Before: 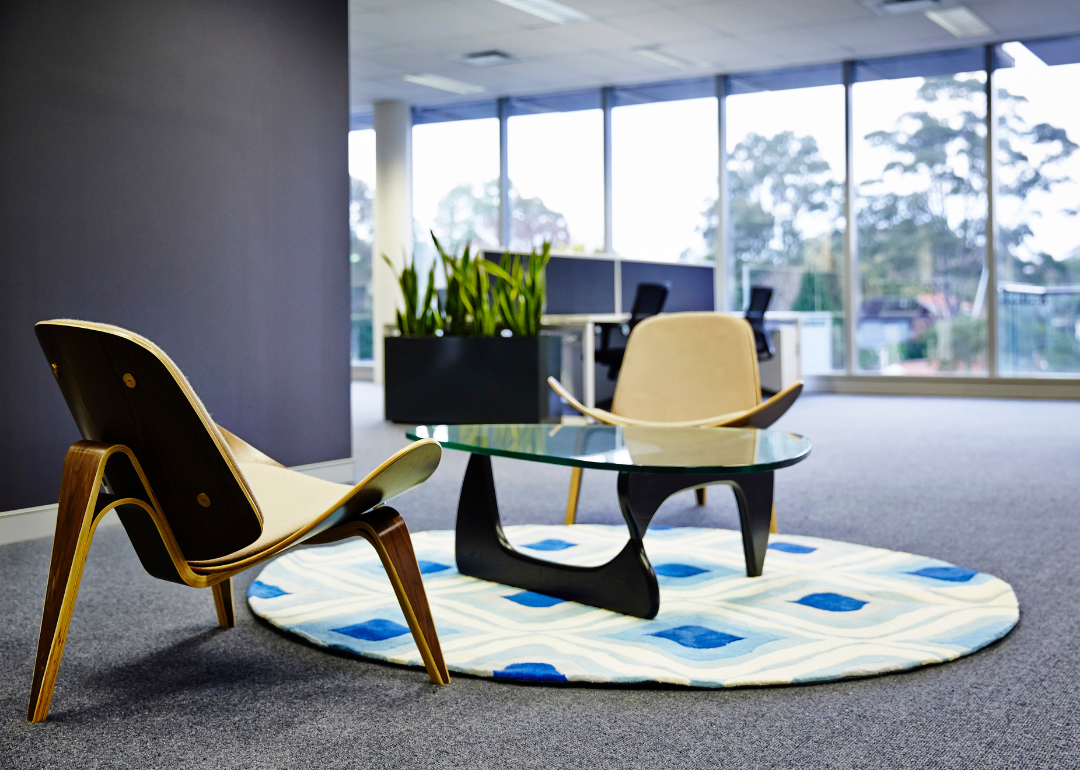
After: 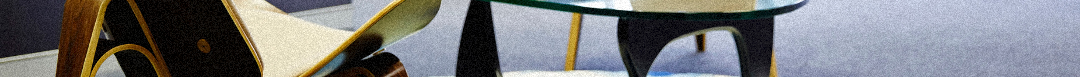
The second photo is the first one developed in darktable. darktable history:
crop and rotate: top 59.084%, bottom 30.916%
grain: coarseness 9.38 ISO, strength 34.99%, mid-tones bias 0%
